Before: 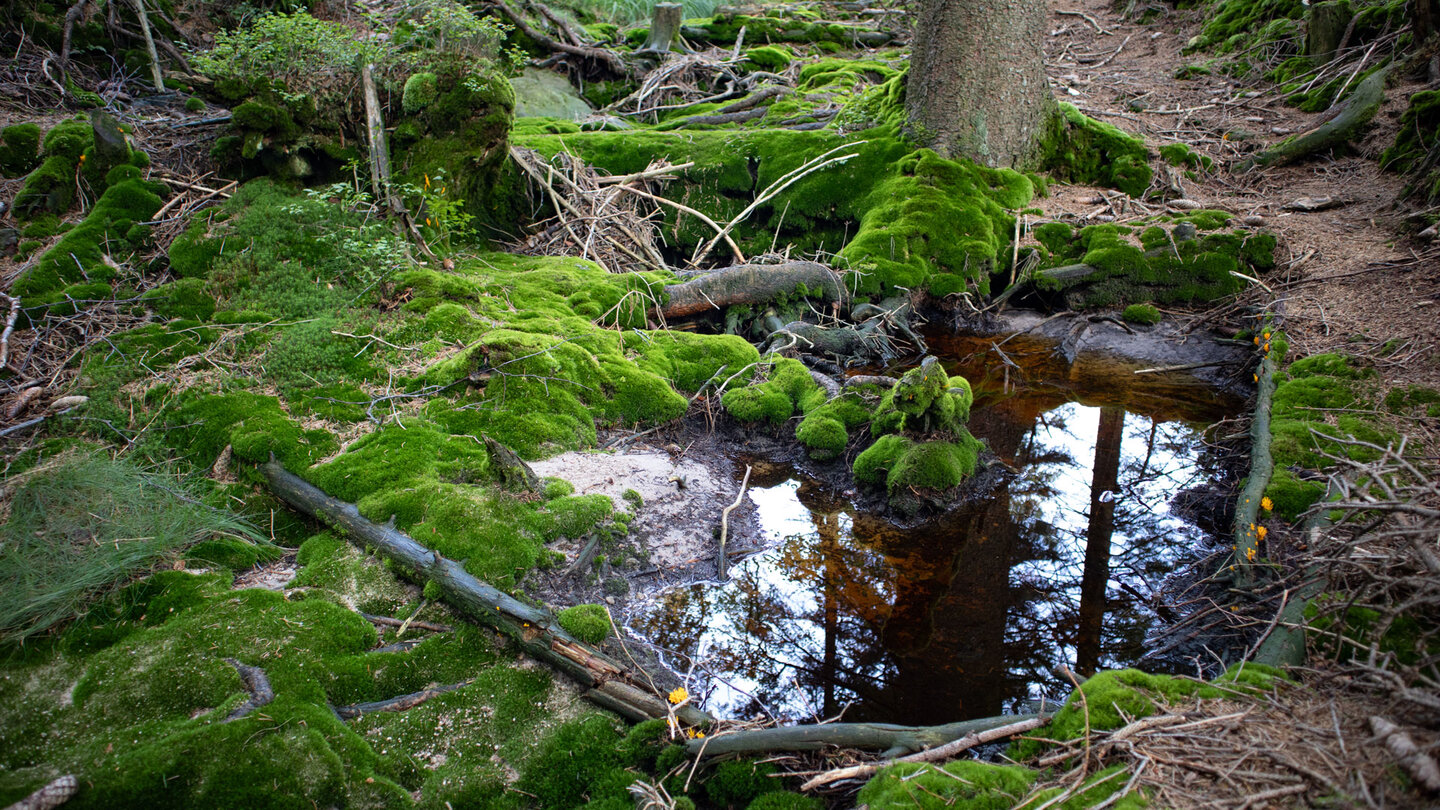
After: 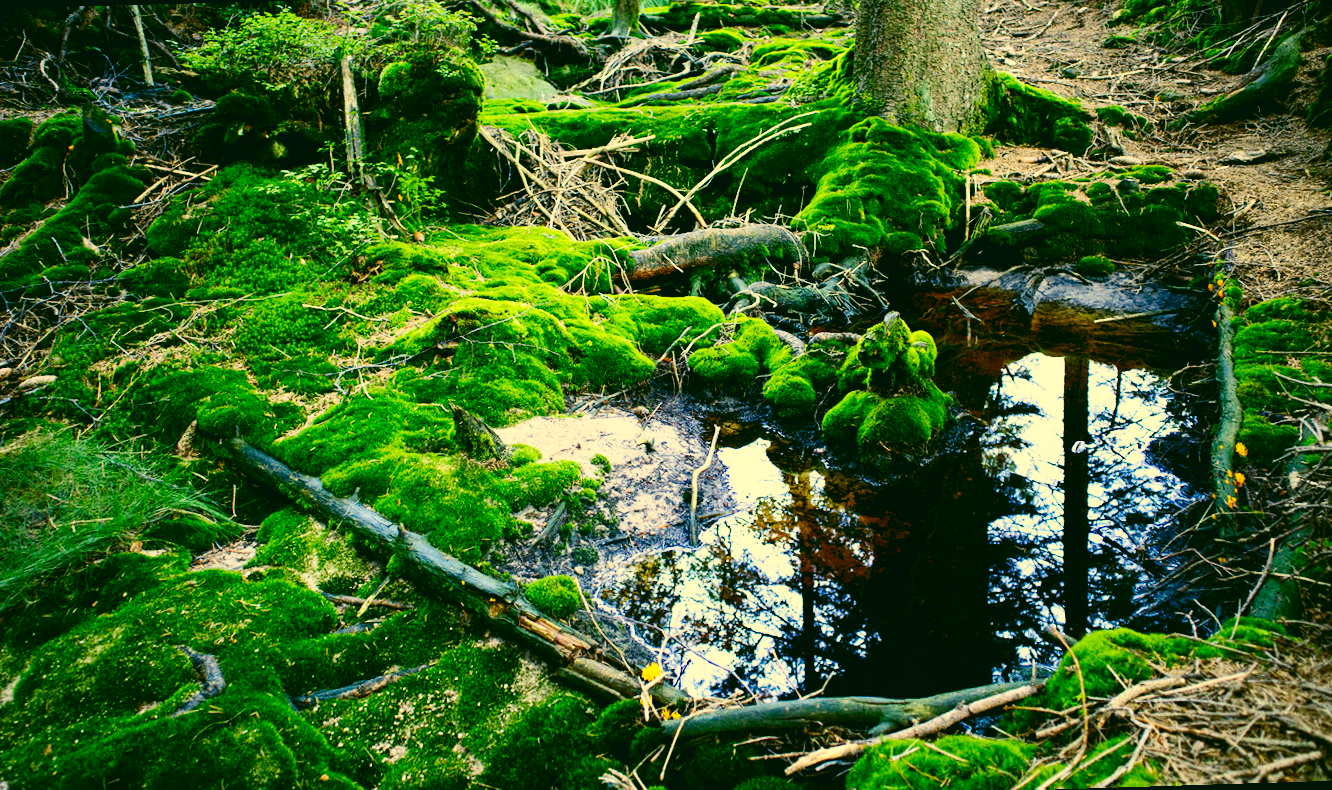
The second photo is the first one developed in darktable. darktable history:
contrast brightness saturation: contrast 0.18, saturation 0.3
base curve: curves: ch0 [(0, 0) (0.036, 0.025) (0.121, 0.166) (0.206, 0.329) (0.605, 0.79) (1, 1)], preserve colors none
color balance: lift [1, 1.015, 1.004, 0.985], gamma [1, 0.958, 0.971, 1.042], gain [1, 0.956, 0.977, 1.044]
color correction: highlights a* 1.83, highlights b* 34.02, shadows a* -36.68, shadows b* -5.48
rotate and perspective: rotation -1.68°, lens shift (vertical) -0.146, crop left 0.049, crop right 0.912, crop top 0.032, crop bottom 0.96
